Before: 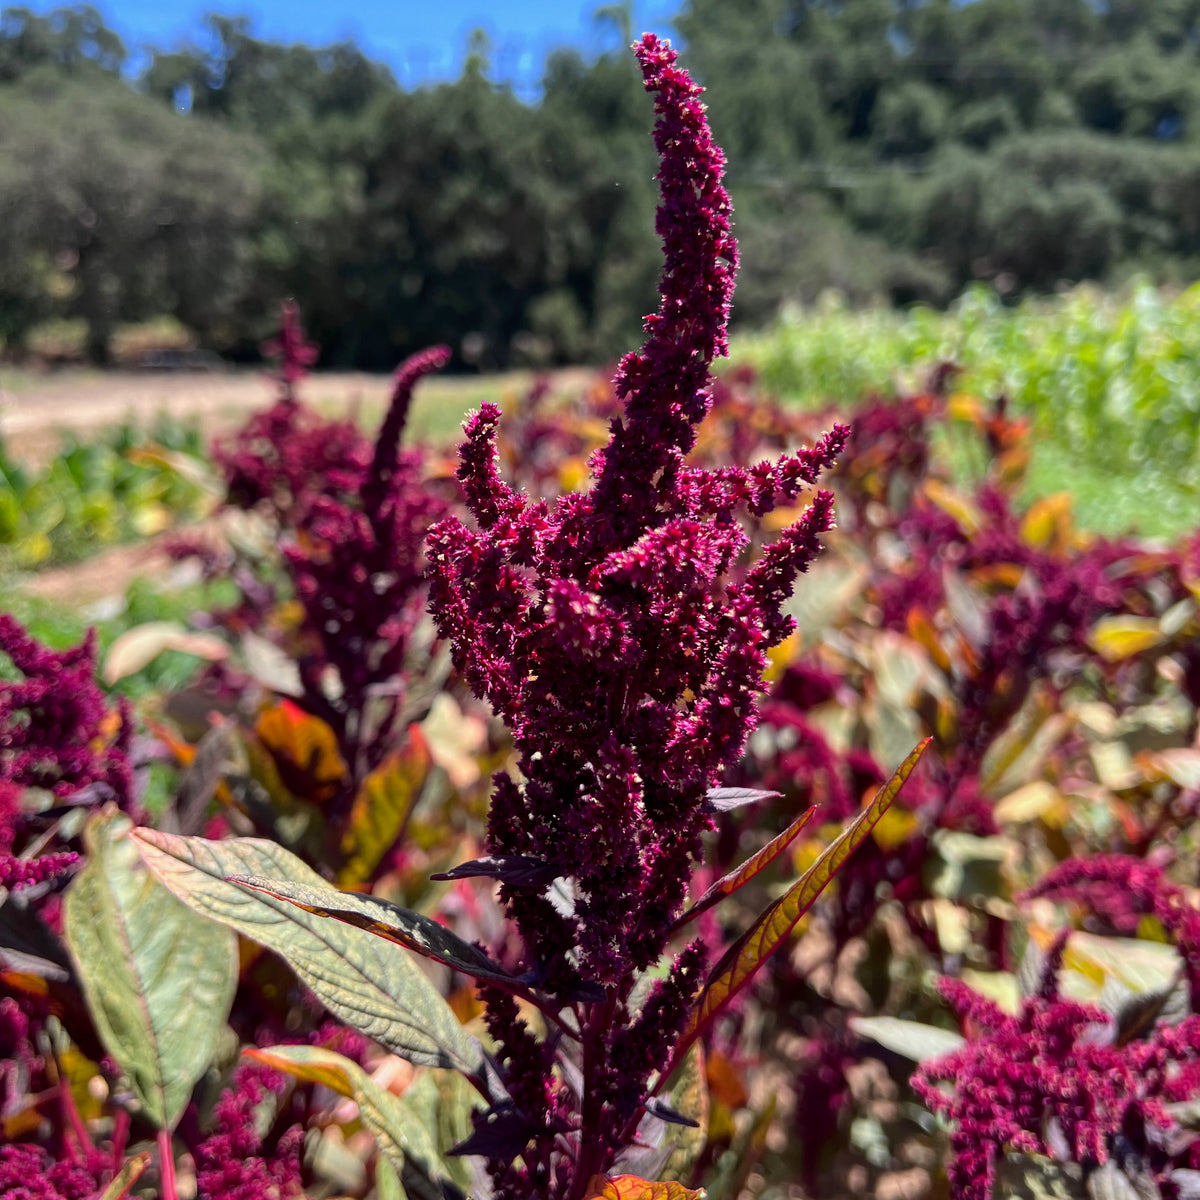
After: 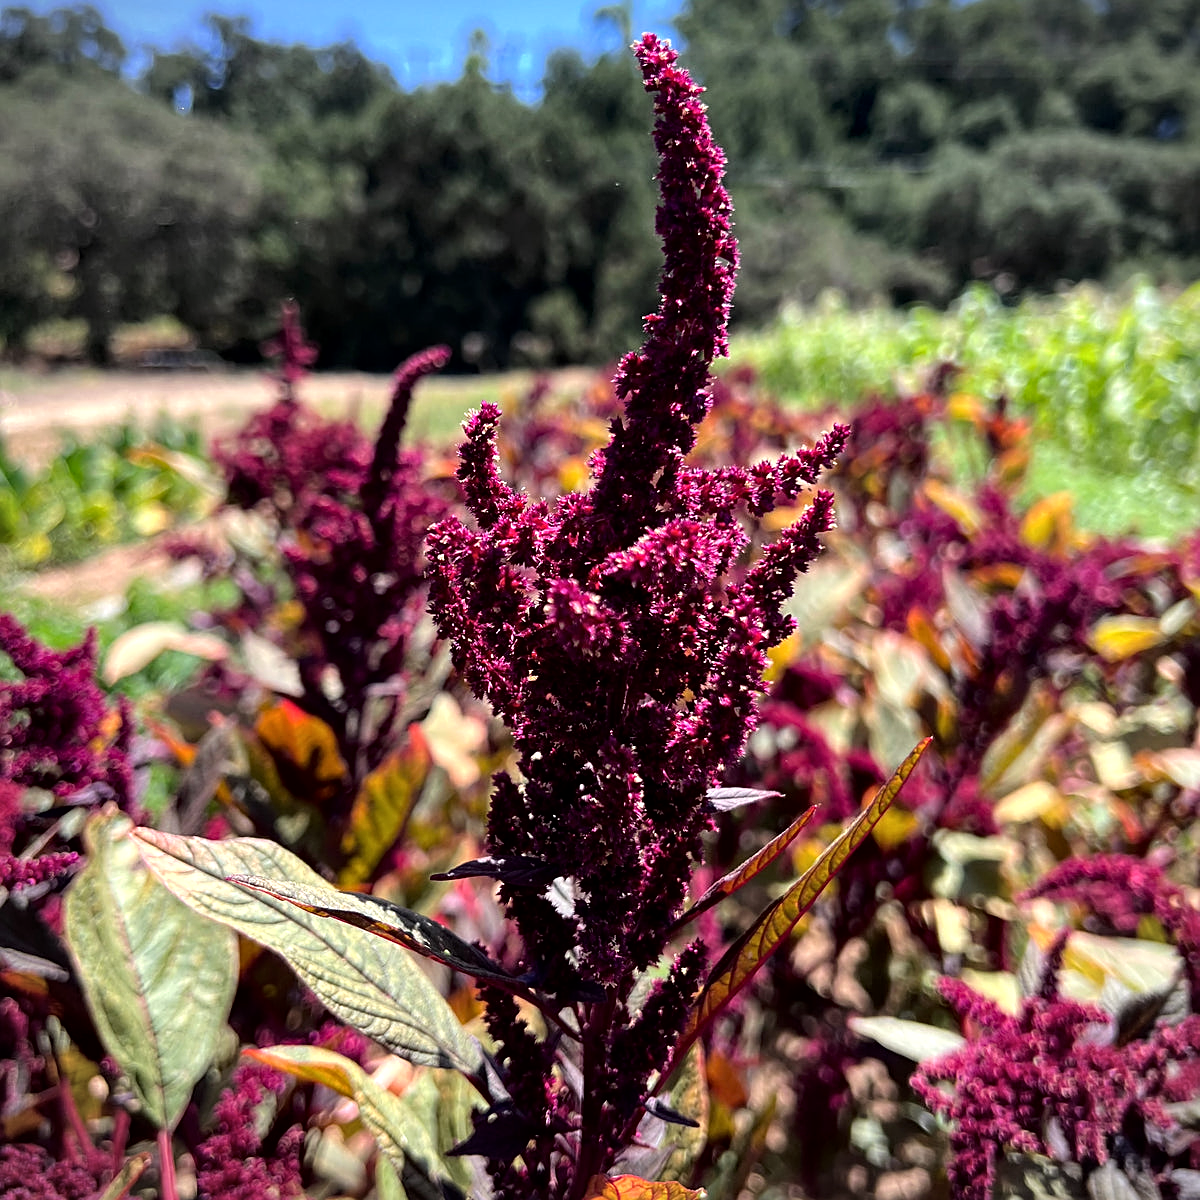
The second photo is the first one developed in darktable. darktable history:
local contrast: mode bilateral grid, contrast 21, coarseness 51, detail 120%, midtone range 0.2
sharpen: on, module defaults
exposure: exposure -0.309 EV, compensate highlight preservation false
vignetting: fall-off start 91.79%, brightness -0.41, saturation -0.302, unbound false
tone equalizer: -8 EV -0.735 EV, -7 EV -0.739 EV, -6 EV -0.638 EV, -5 EV -0.384 EV, -3 EV 0.366 EV, -2 EV 0.6 EV, -1 EV 0.681 EV, +0 EV 0.722 EV
